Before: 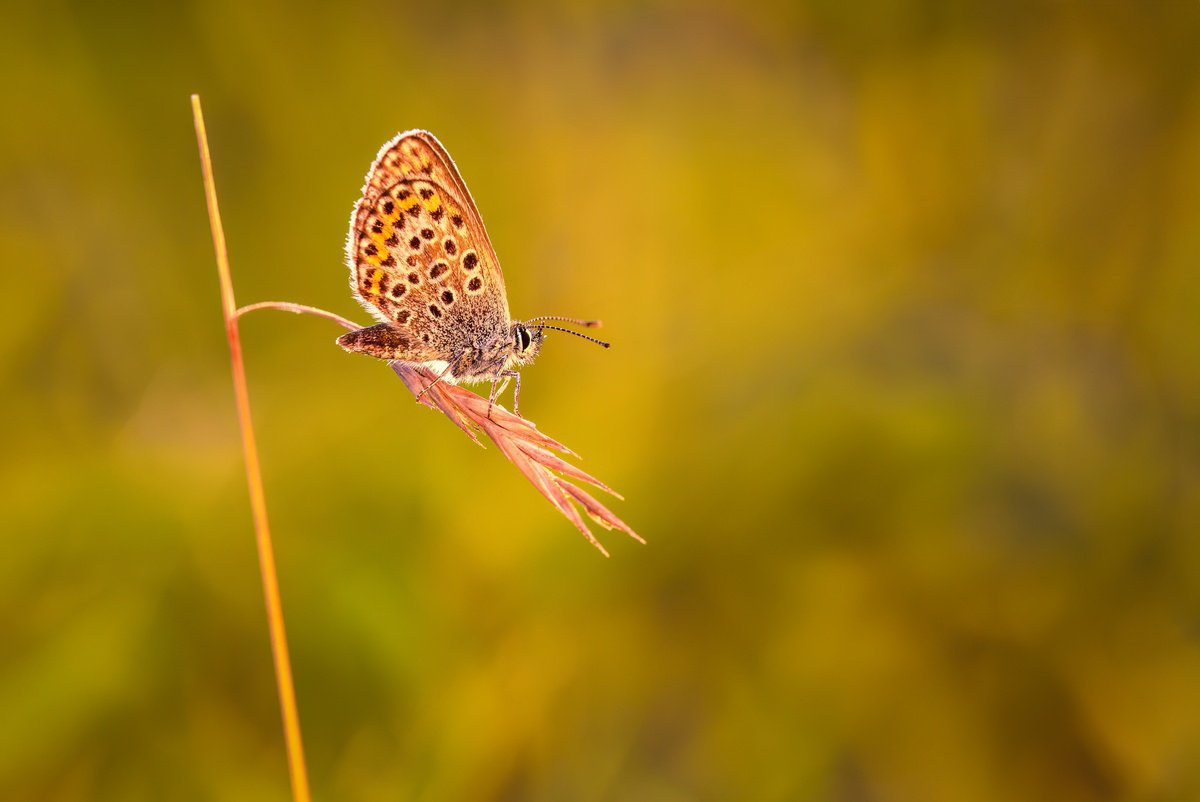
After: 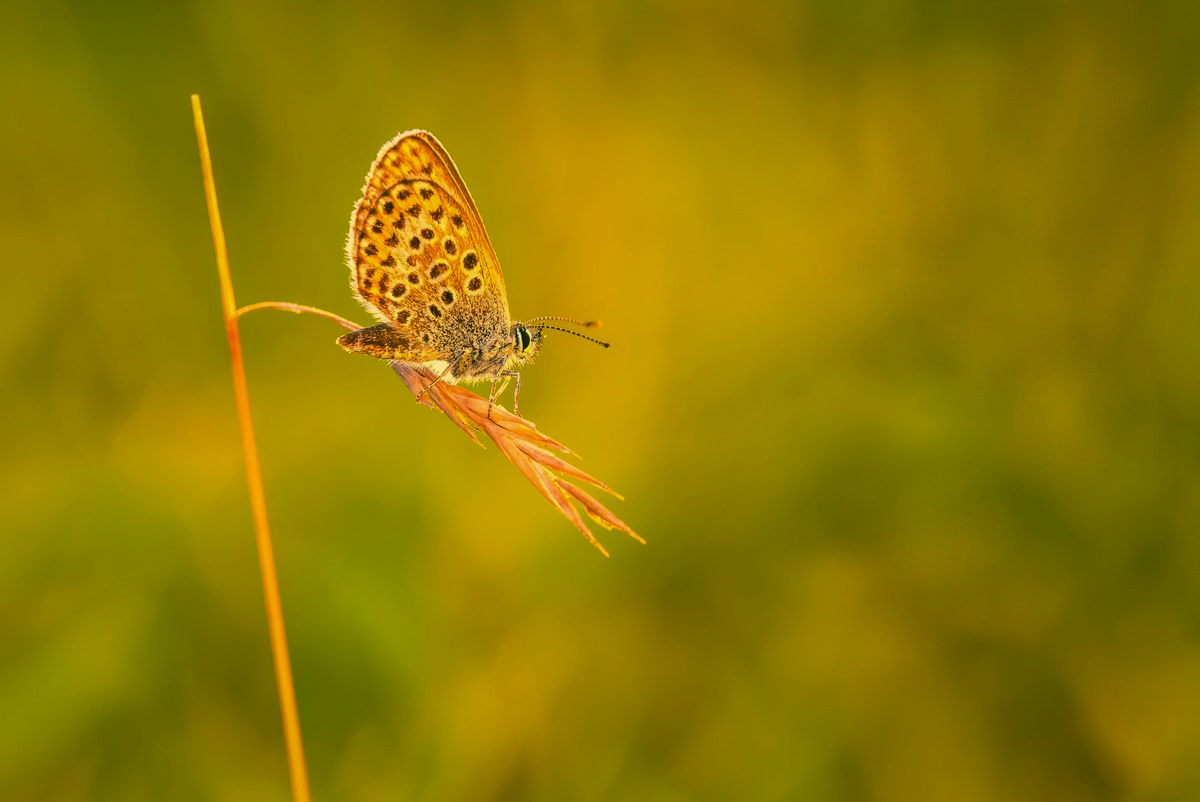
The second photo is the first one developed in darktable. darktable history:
color correction: highlights a* 5.62, highlights b* 33.57, shadows a* -25.86, shadows b* 4.02
lowpass: radius 0.1, contrast 0.85, saturation 1.1, unbound 0
